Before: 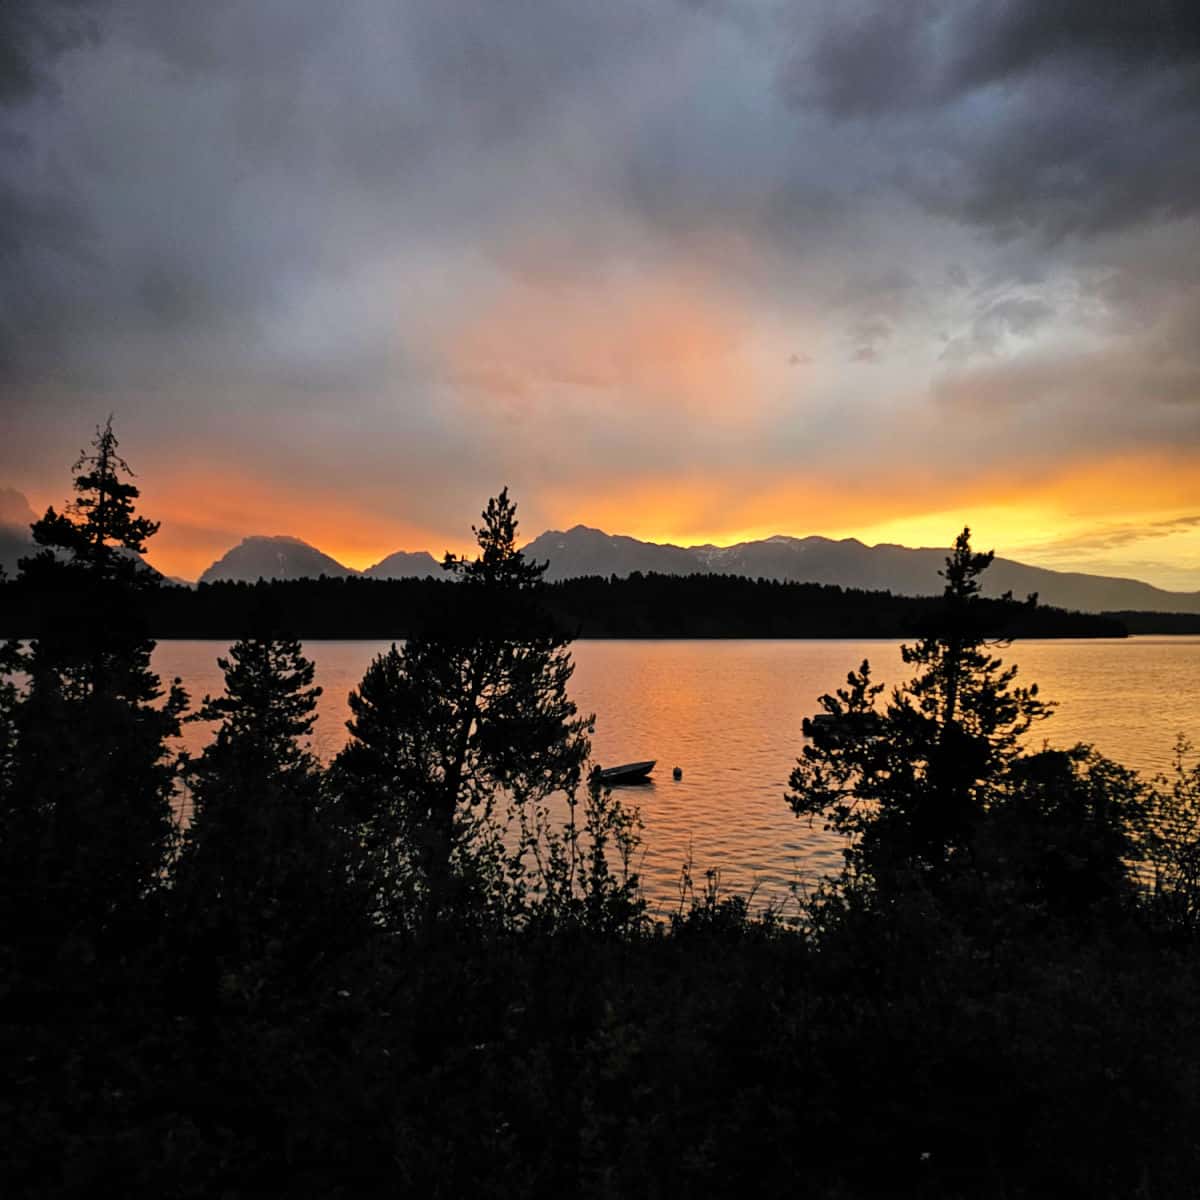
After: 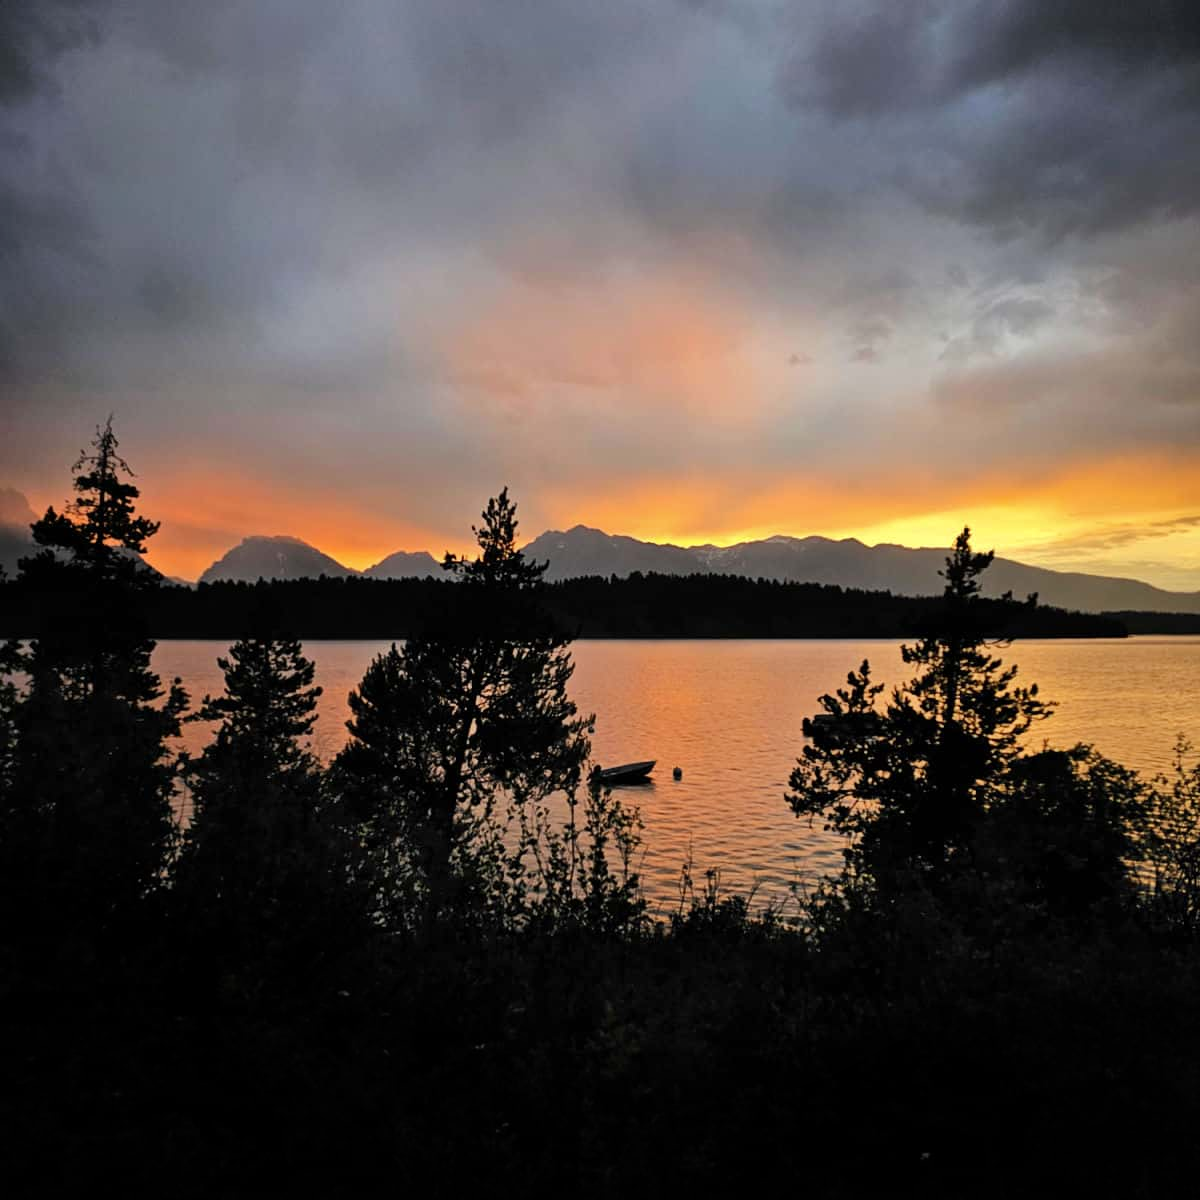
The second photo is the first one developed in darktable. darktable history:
tone equalizer: -8 EV -1.84 EV, -7 EV -1.16 EV, -6 EV -1.62 EV, smoothing diameter 25%, edges refinement/feathering 10, preserve details guided filter
